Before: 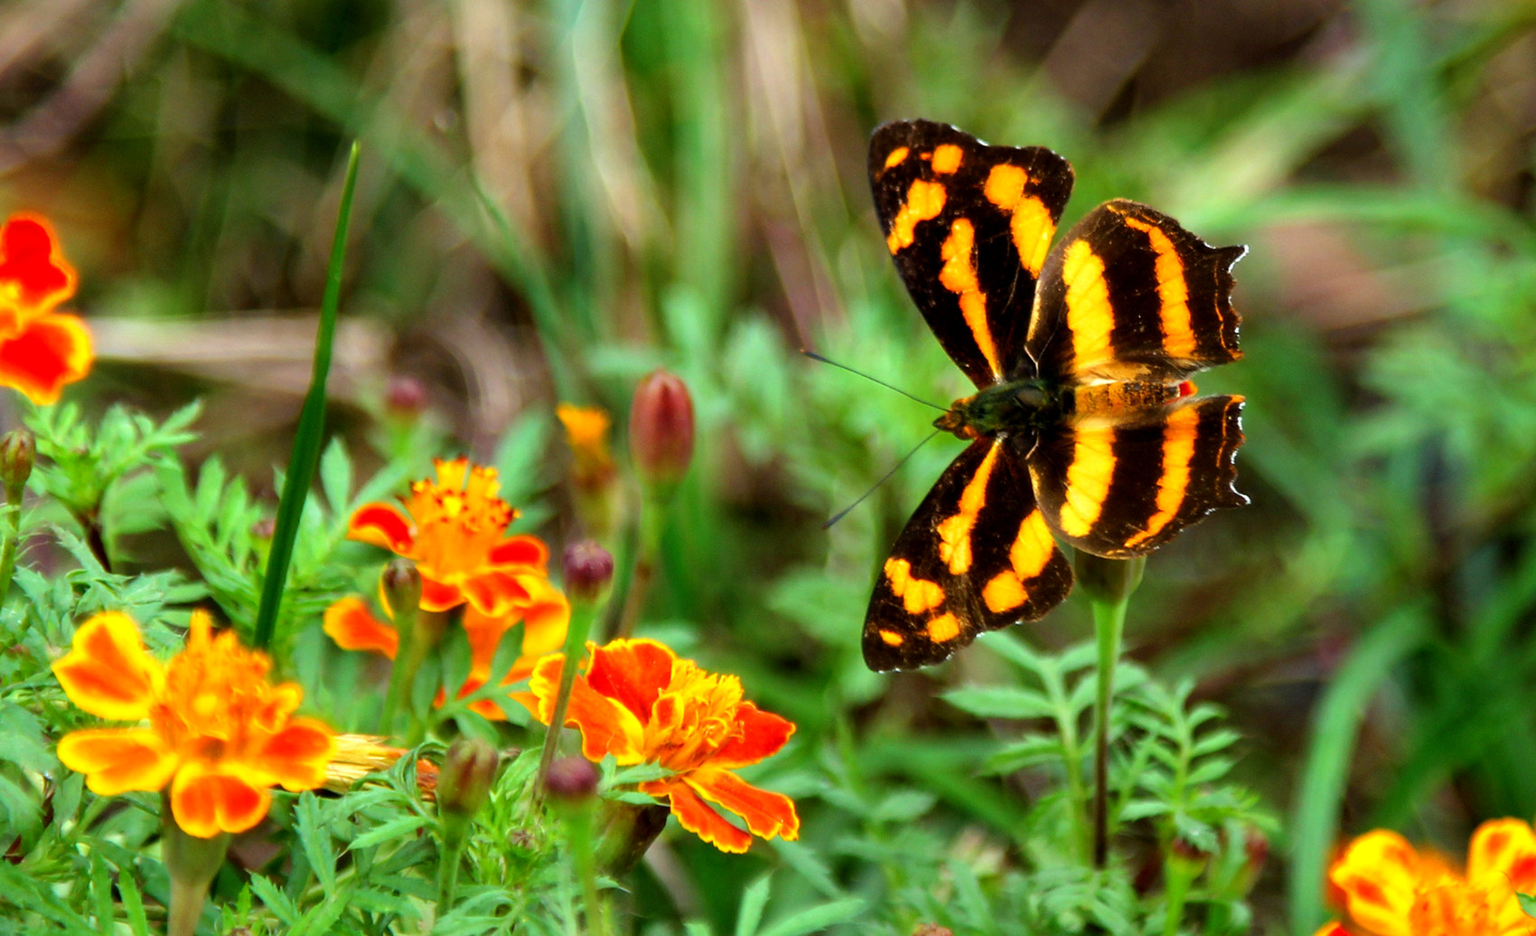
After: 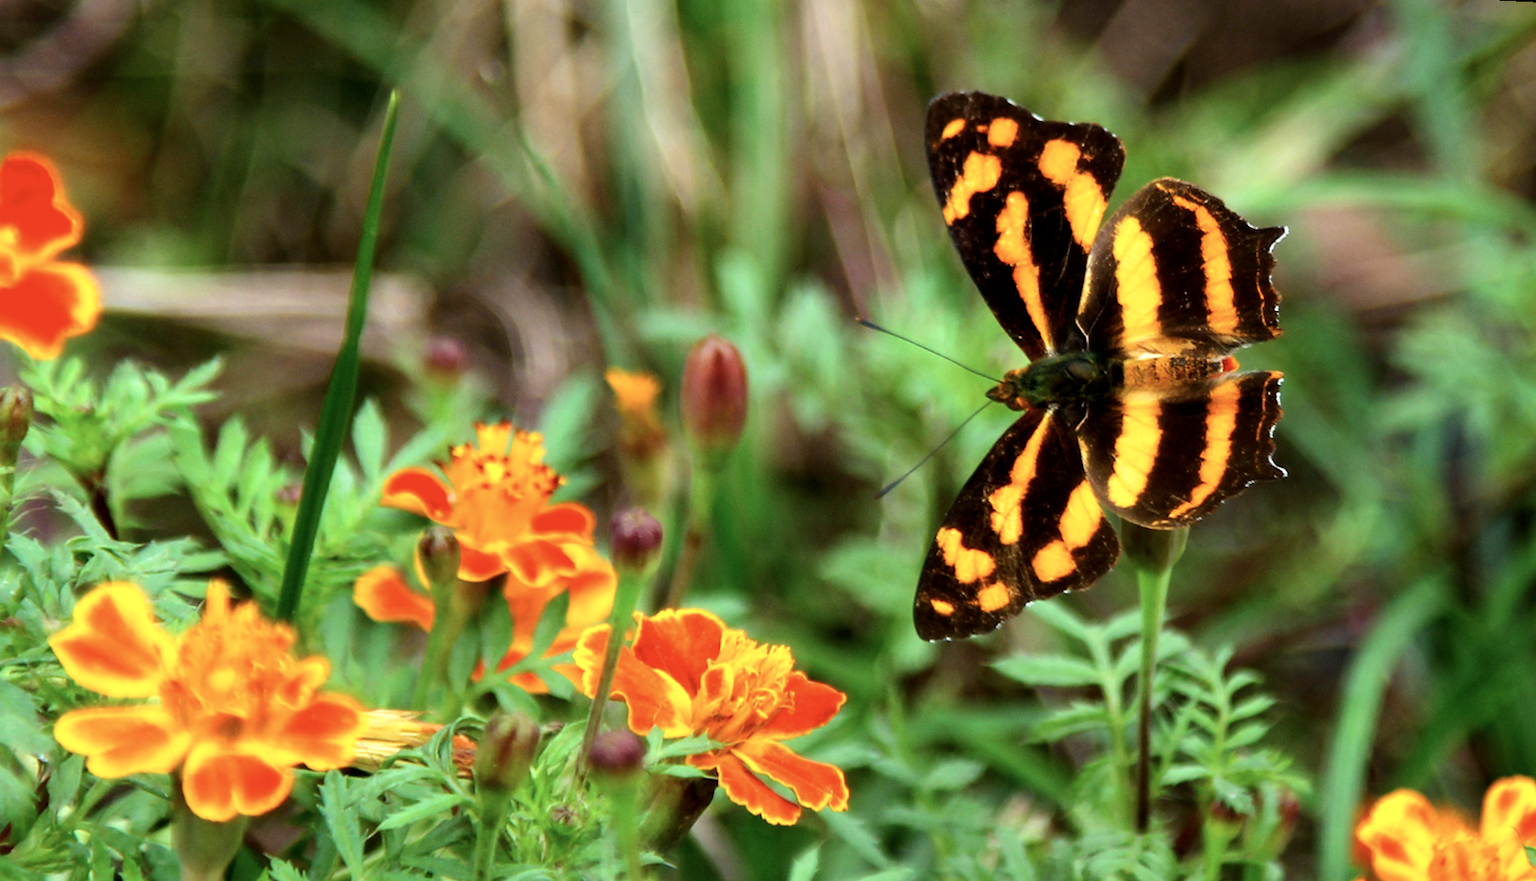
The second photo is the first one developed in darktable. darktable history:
contrast brightness saturation: contrast 0.11, saturation -0.17
rotate and perspective: rotation 0.679°, lens shift (horizontal) 0.136, crop left 0.009, crop right 0.991, crop top 0.078, crop bottom 0.95
